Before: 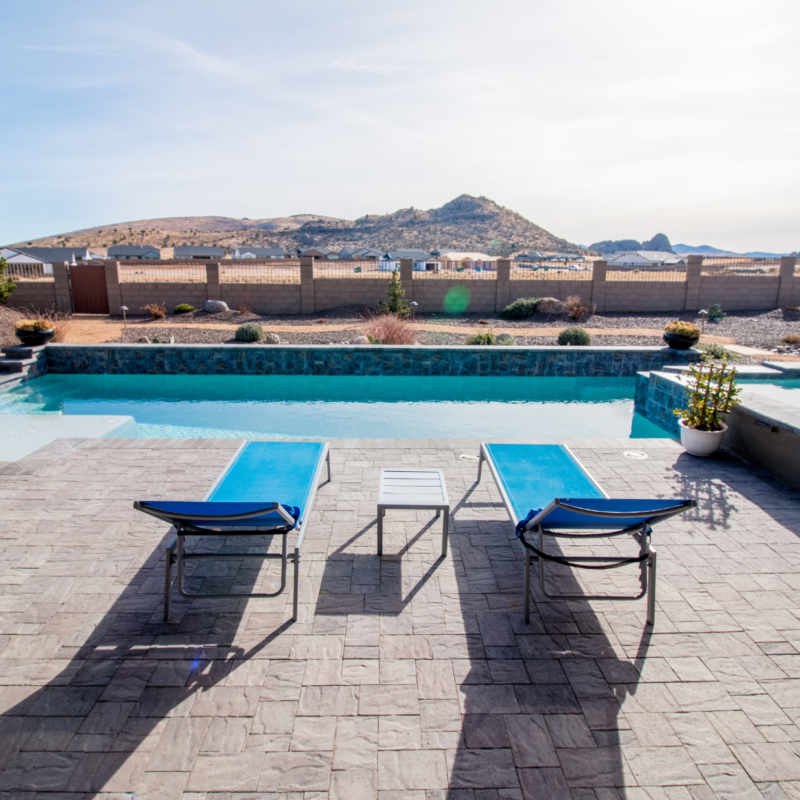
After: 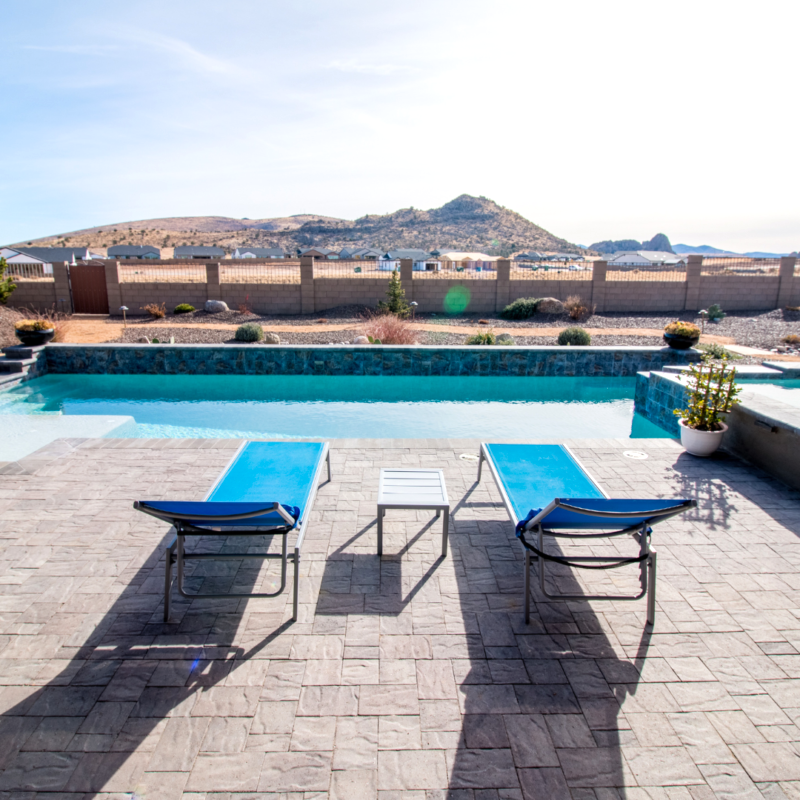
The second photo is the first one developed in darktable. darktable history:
color balance rgb: shadows lift › chroma 0.783%, shadows lift › hue 110.36°, power › hue 73.38°, highlights gain › luminance 17.725%, perceptual saturation grading › global saturation -0.088%, perceptual brilliance grading › global brilliance 3.019%, perceptual brilliance grading › highlights -2.878%, perceptual brilliance grading › shadows 2.647%, global vibrance 9.424%
